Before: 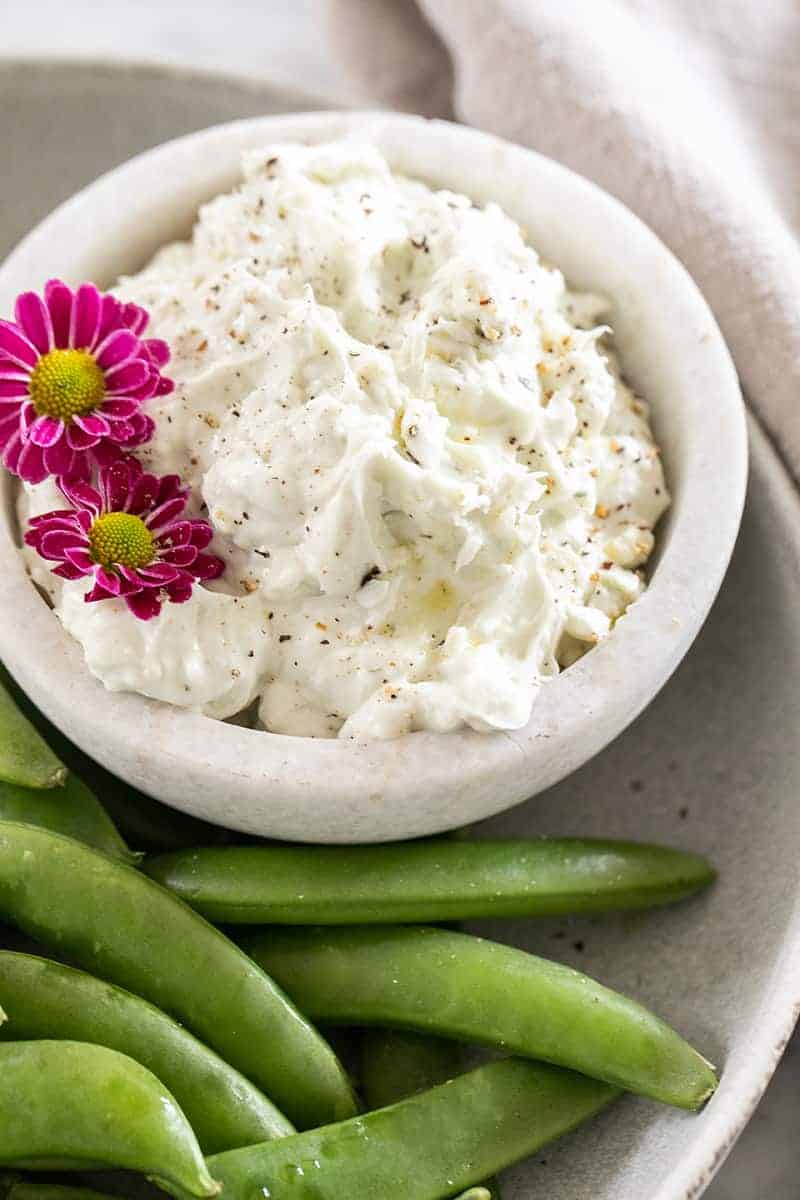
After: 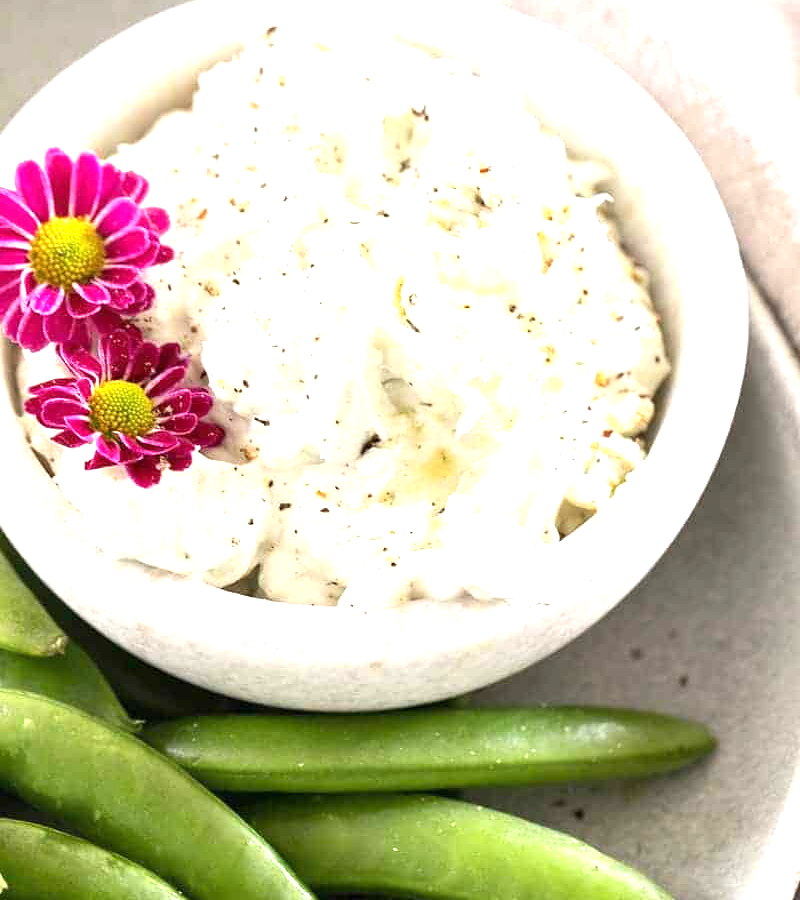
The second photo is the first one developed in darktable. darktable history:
crop: top 11.035%, bottom 13.906%
exposure: black level correction 0, exposure 1 EV, compensate highlight preservation false
